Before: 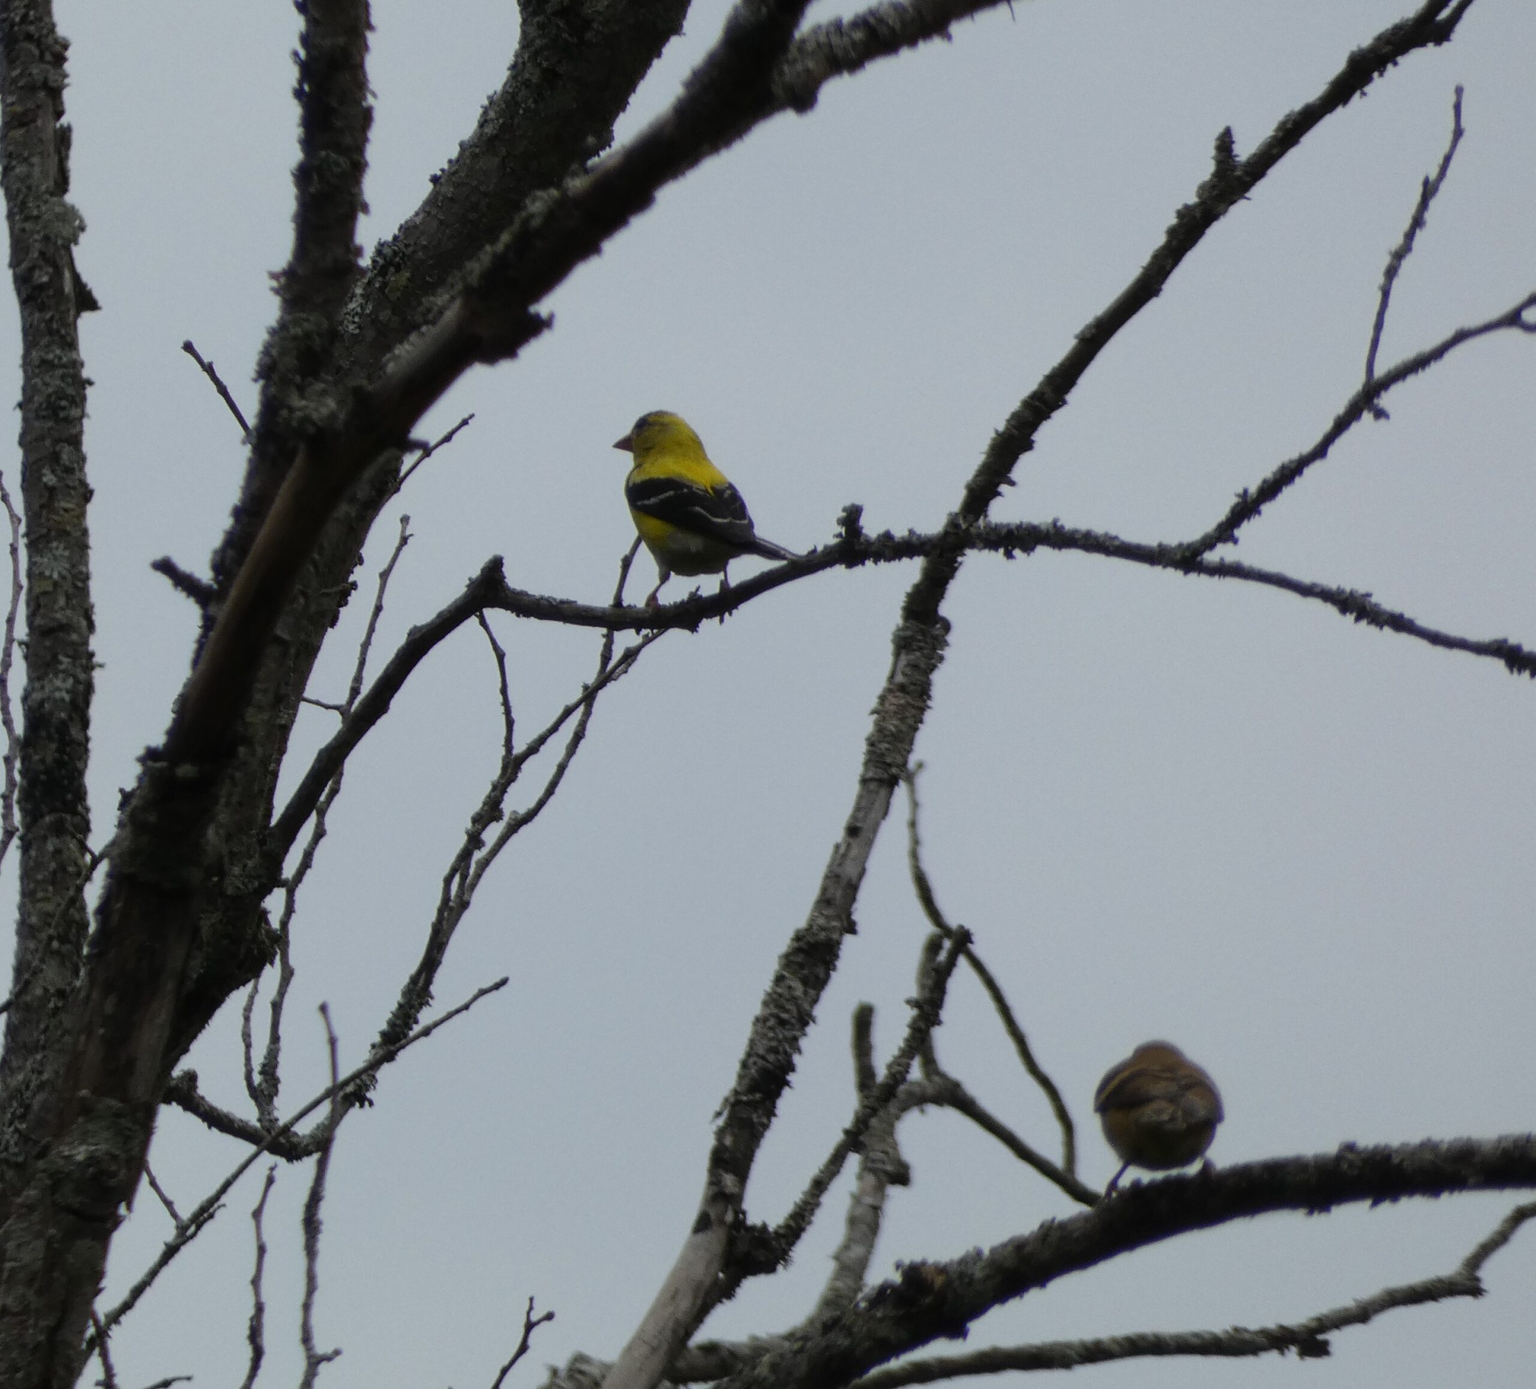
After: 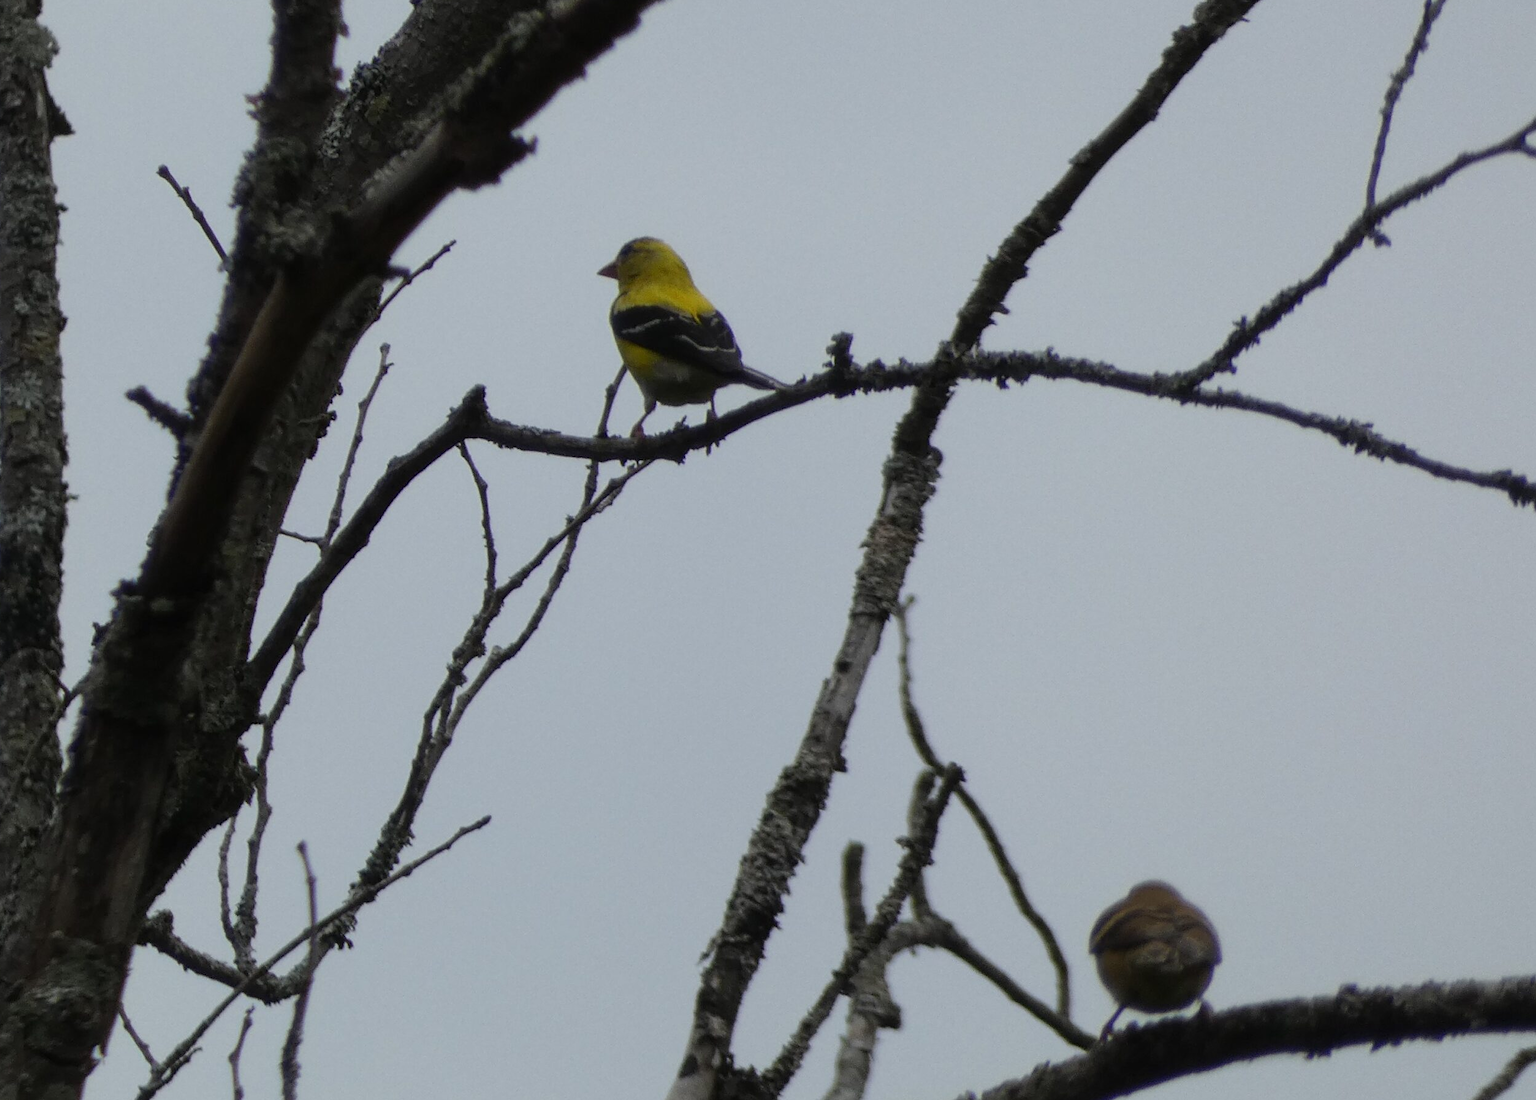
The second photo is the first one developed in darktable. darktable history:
crop and rotate: left 1.871%, top 12.874%, right 0.202%, bottom 9.535%
